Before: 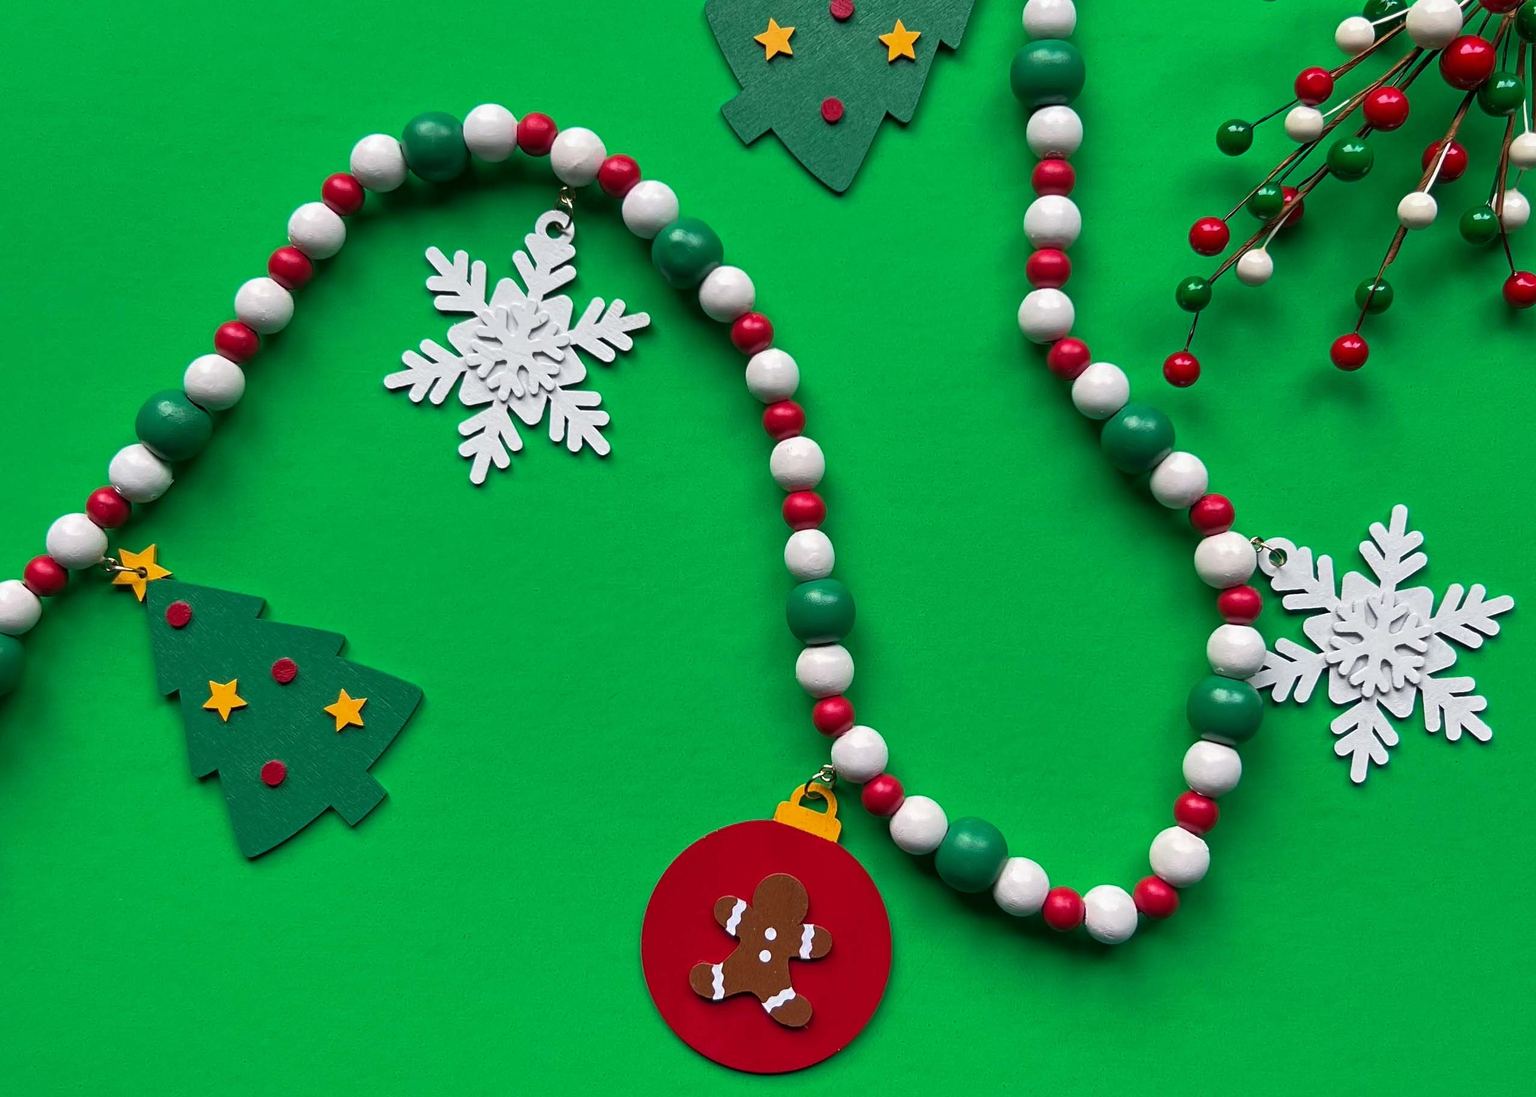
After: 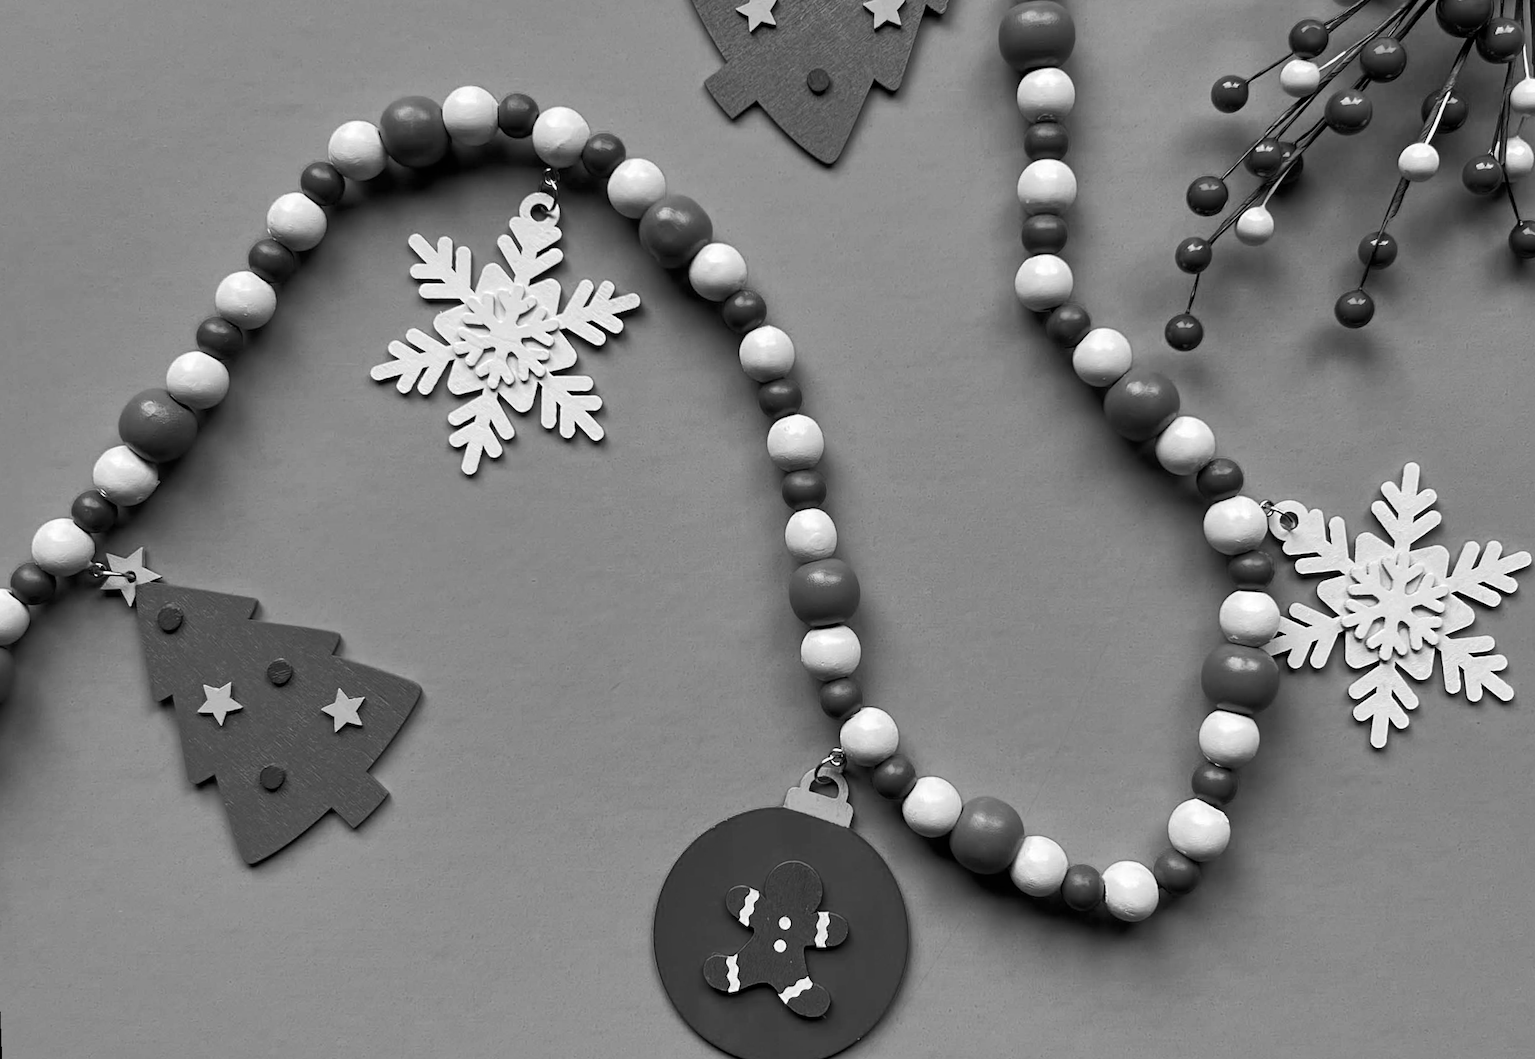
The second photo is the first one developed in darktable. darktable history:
rotate and perspective: rotation -2°, crop left 0.022, crop right 0.978, crop top 0.049, crop bottom 0.951
color balance rgb: shadows lift › luminance -28.76%, shadows lift › chroma 15%, shadows lift › hue 270°, power › chroma 1%, power › hue 255°, highlights gain › luminance 7.14%, highlights gain › chroma 2%, highlights gain › hue 90°, global offset › luminance -0.29%, global offset › hue 260°, perceptual saturation grading › global saturation 20%, perceptual saturation grading › highlights -13.92%, perceptual saturation grading › shadows 50%
monochrome: on, module defaults
shadows and highlights: shadows 32, highlights -32, soften with gaussian
contrast brightness saturation: contrast 0.05
